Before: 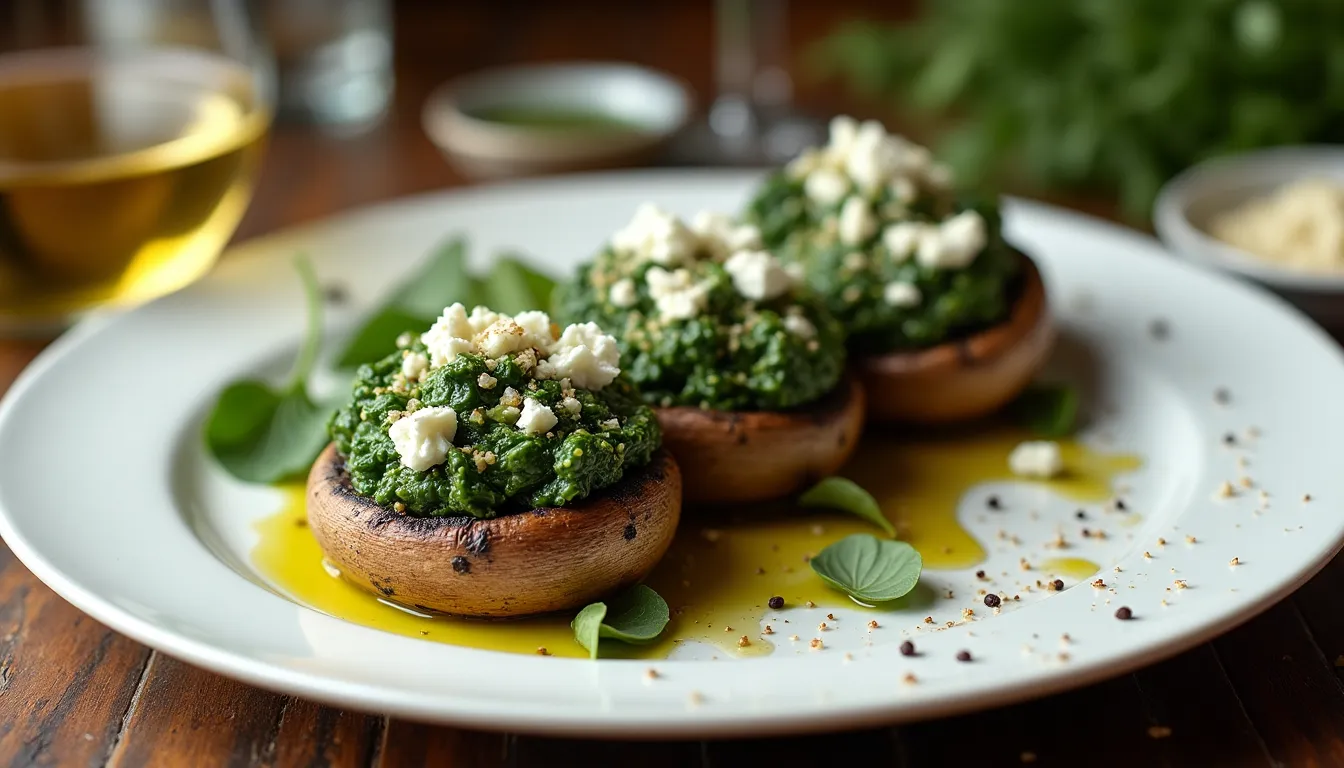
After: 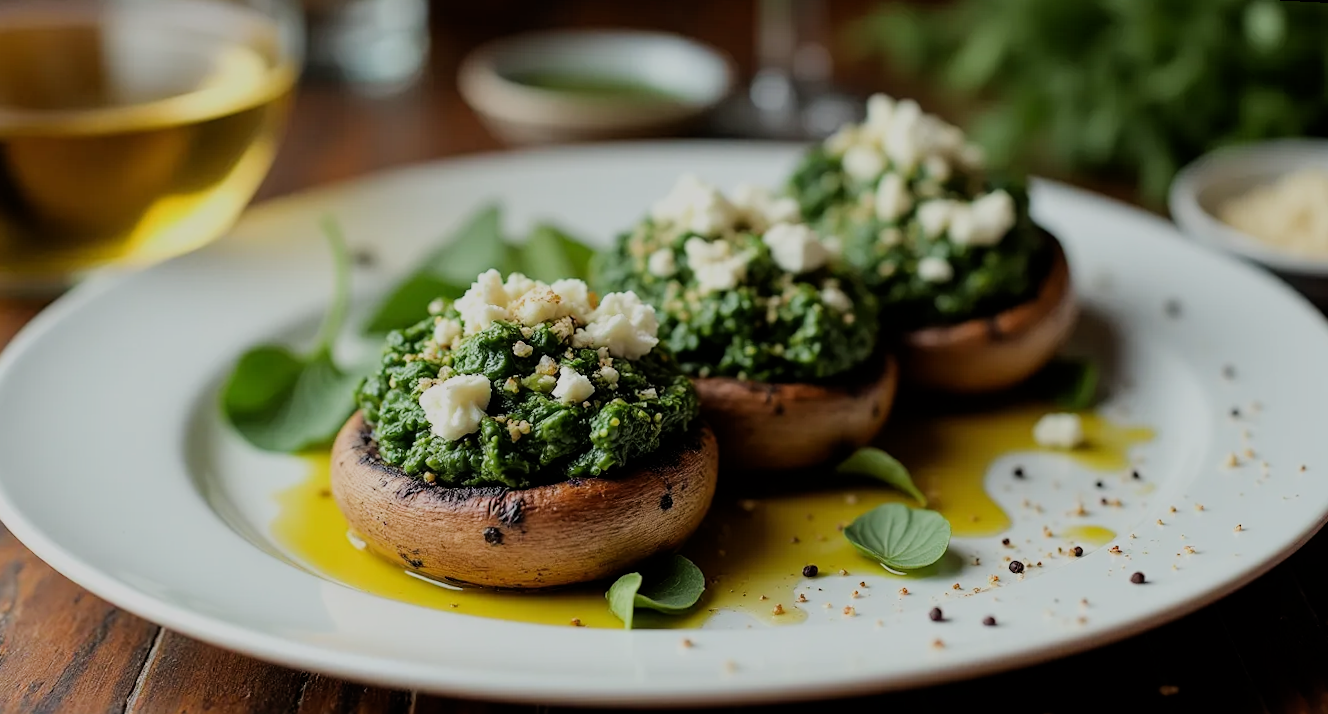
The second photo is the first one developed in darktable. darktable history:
rotate and perspective: rotation 0.679°, lens shift (horizontal) 0.136, crop left 0.009, crop right 0.991, crop top 0.078, crop bottom 0.95
filmic rgb: black relative exposure -7.15 EV, white relative exposure 5.36 EV, hardness 3.02
white balance: emerald 1
